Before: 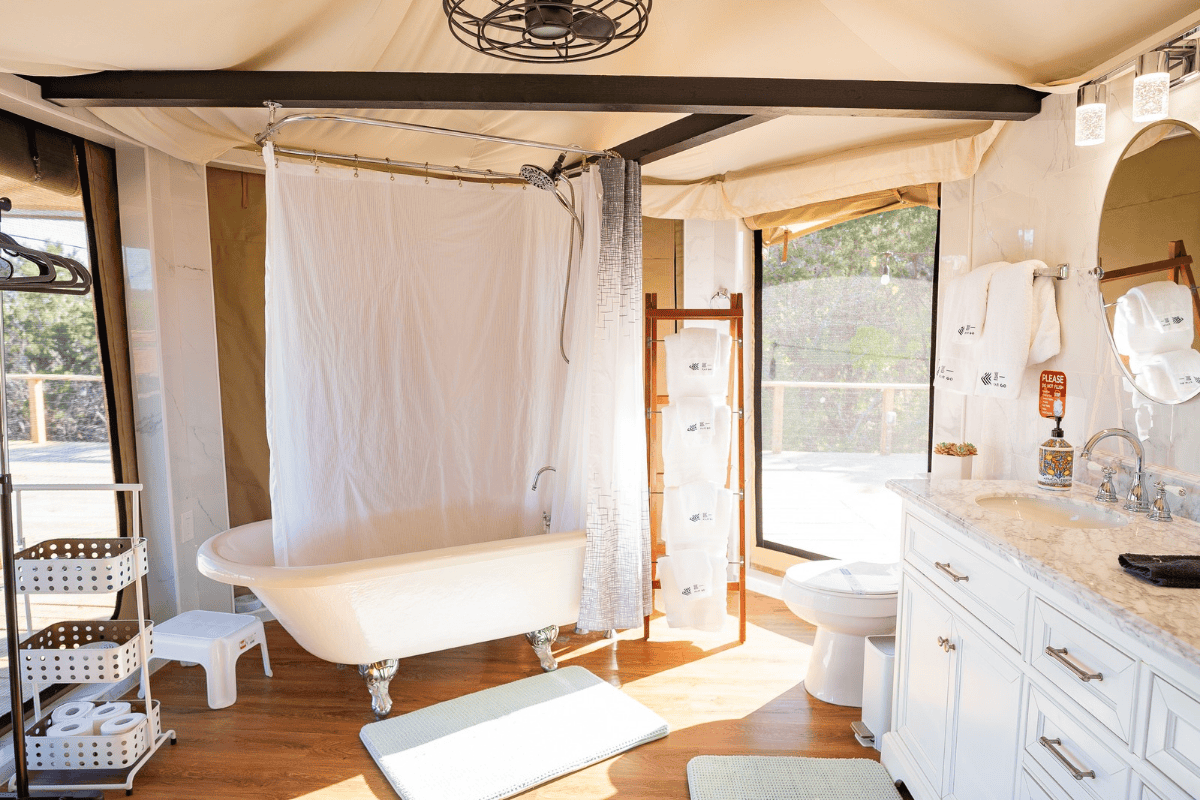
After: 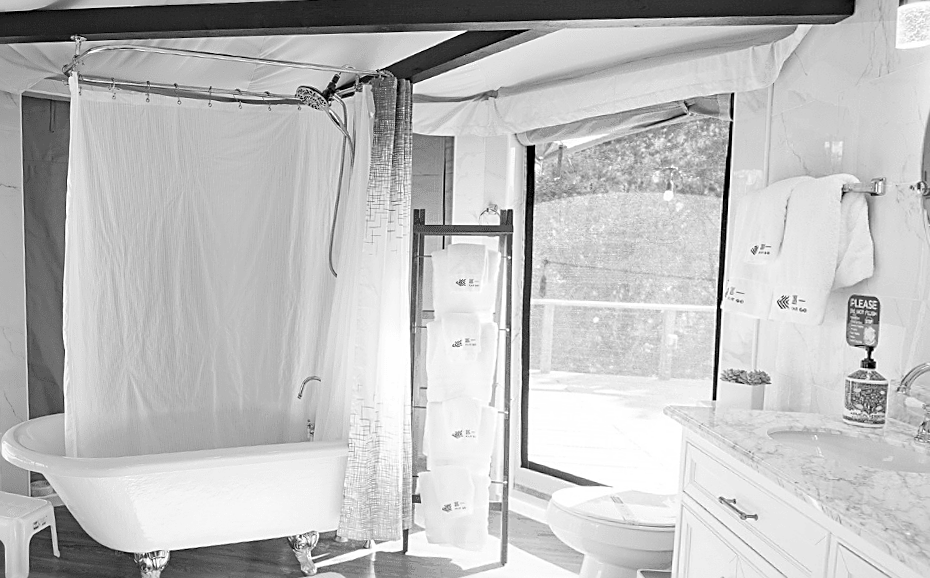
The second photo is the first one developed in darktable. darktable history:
exposure: compensate highlight preservation false
contrast brightness saturation: saturation -1
crop: left 11.225%, top 5.381%, right 9.565%, bottom 10.314%
sharpen: amount 0.6
rotate and perspective: rotation 1.69°, lens shift (vertical) -0.023, lens shift (horizontal) -0.291, crop left 0.025, crop right 0.988, crop top 0.092, crop bottom 0.842
tone equalizer: on, module defaults
